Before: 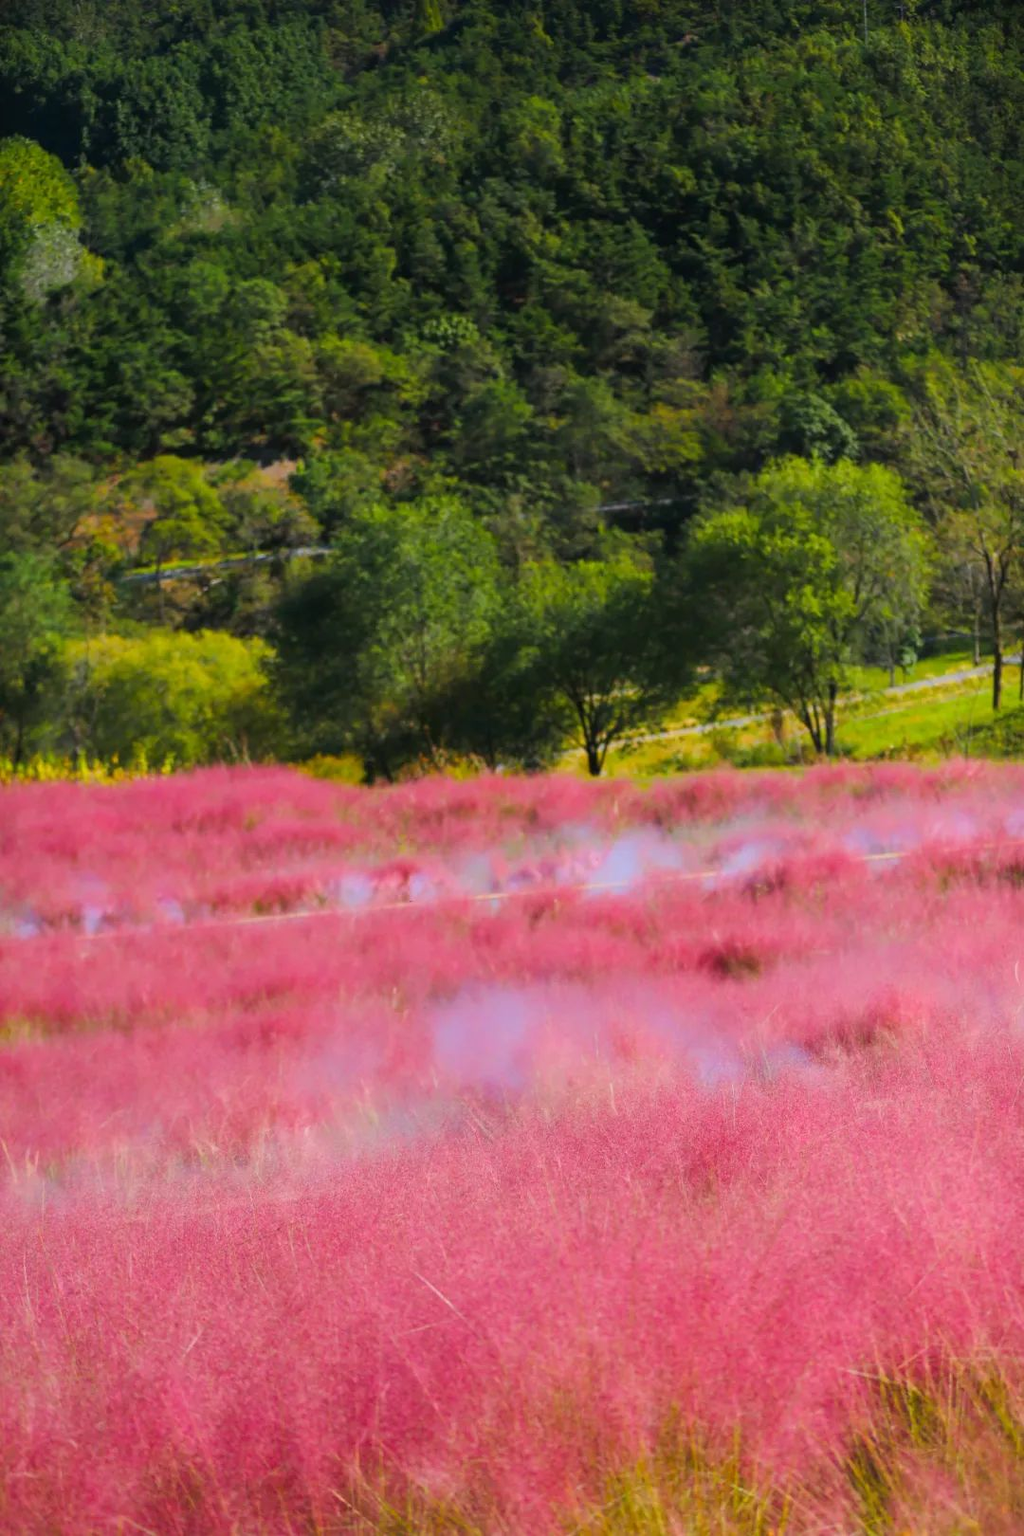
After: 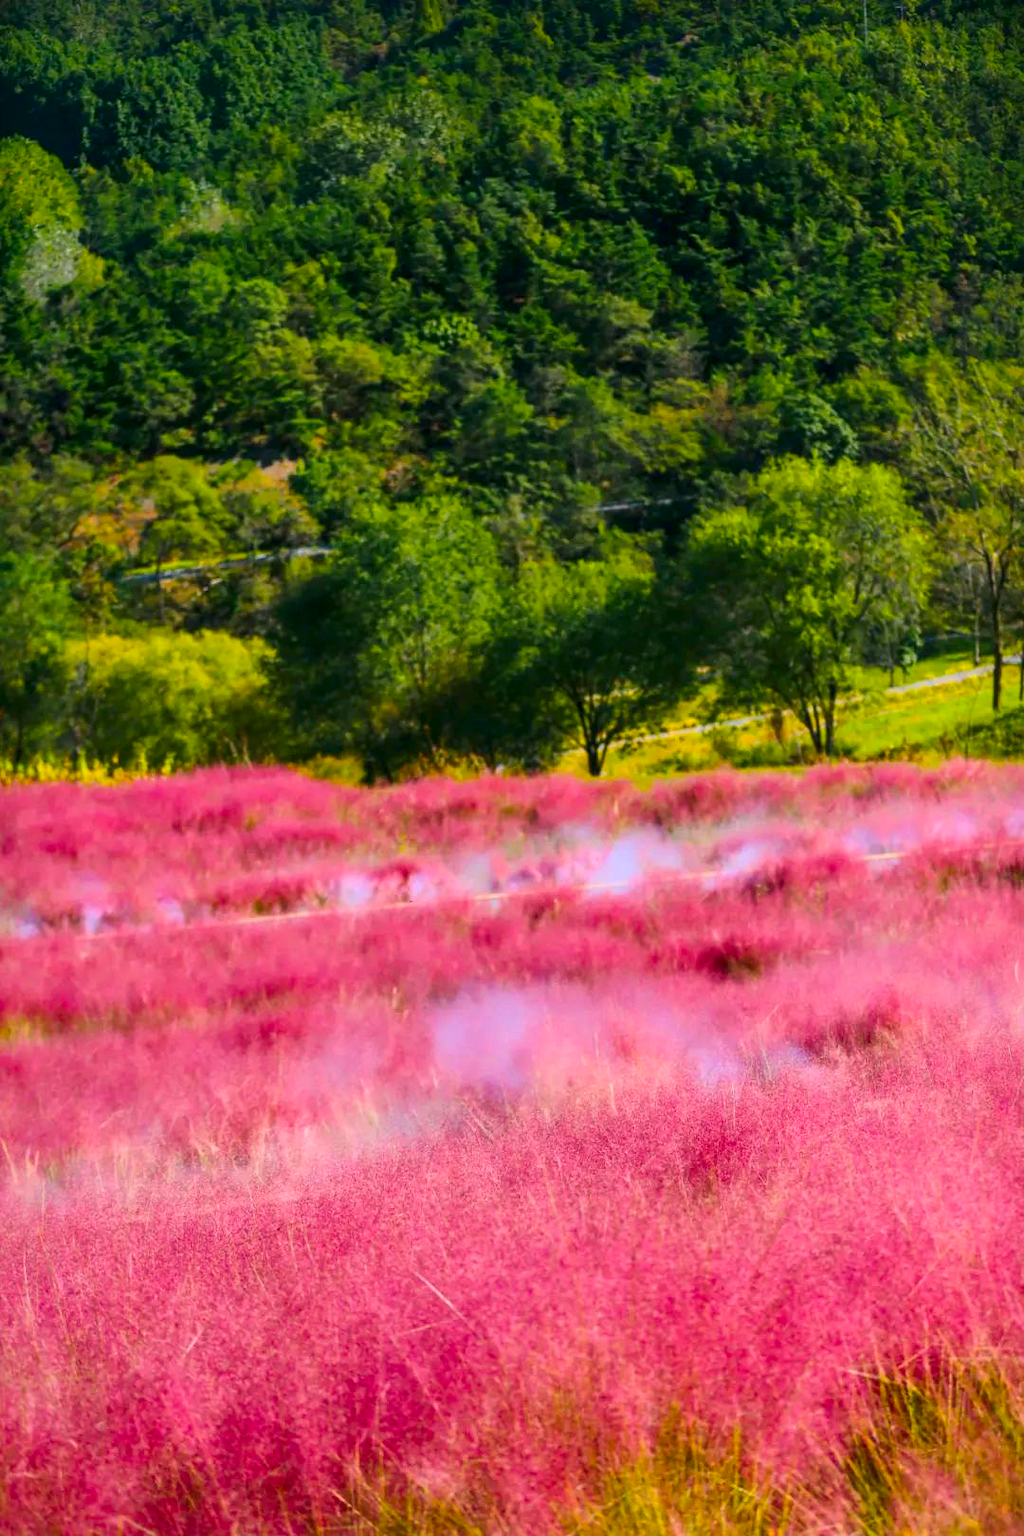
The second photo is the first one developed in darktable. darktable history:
shadows and highlights: on, module defaults
contrast brightness saturation: contrast 0.218
local contrast: detail 130%
color balance rgb: shadows lift › chroma 2.043%, shadows lift › hue 186.72°, global offset › luminance 0.253%, perceptual saturation grading › global saturation 24.901%, global vibrance 20.683%
